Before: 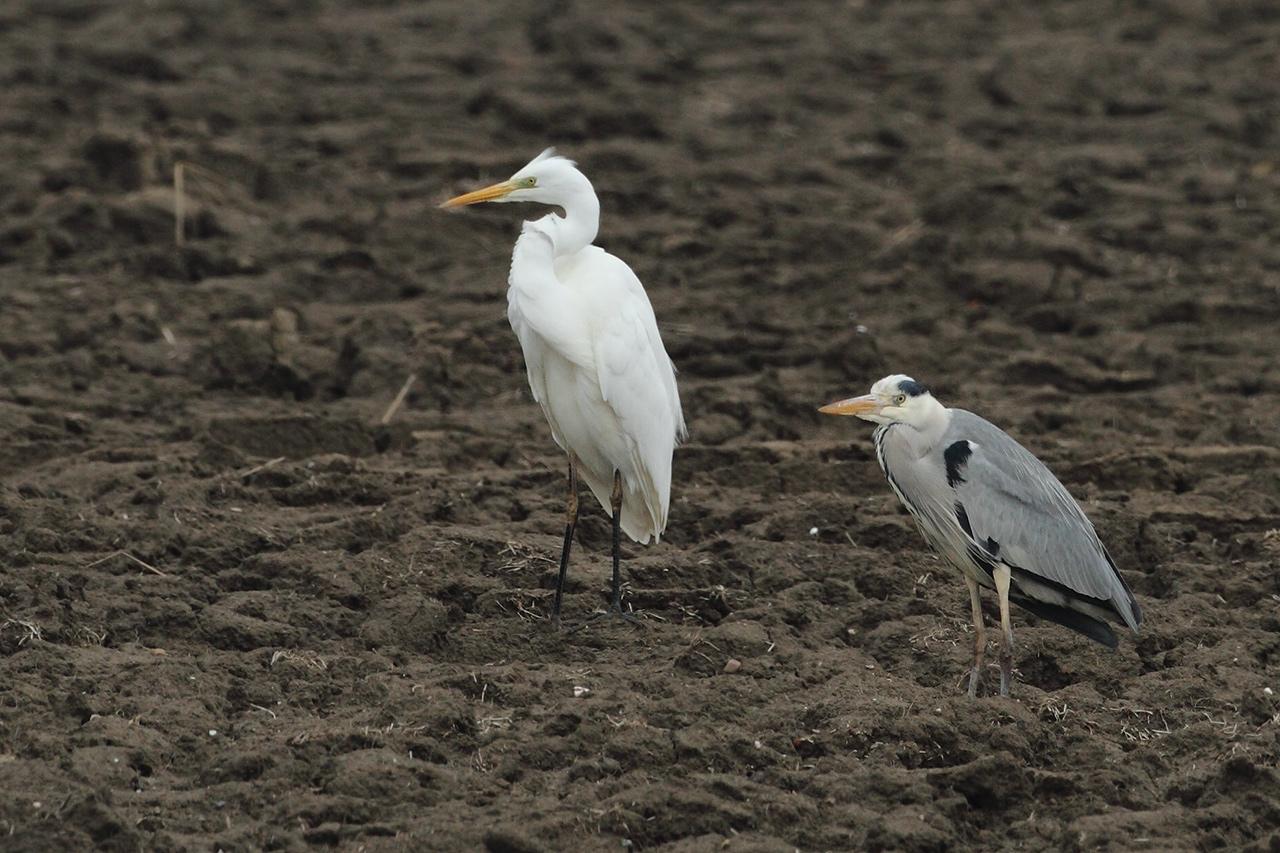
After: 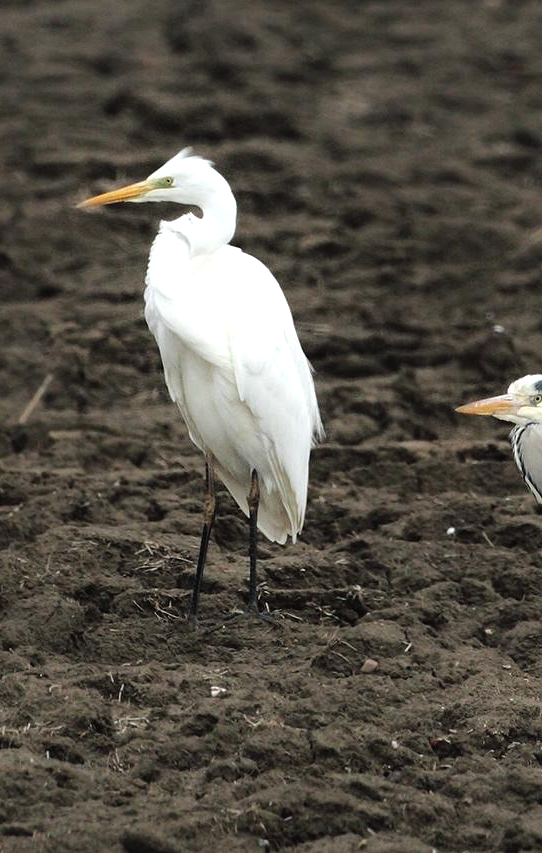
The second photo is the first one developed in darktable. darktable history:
crop: left 28.368%, right 29.247%
tone equalizer: -8 EV -0.77 EV, -7 EV -0.682 EV, -6 EV -0.63 EV, -5 EV -0.403 EV, -3 EV 0.379 EV, -2 EV 0.6 EV, -1 EV 0.698 EV, +0 EV 0.776 EV, mask exposure compensation -0.5 EV
